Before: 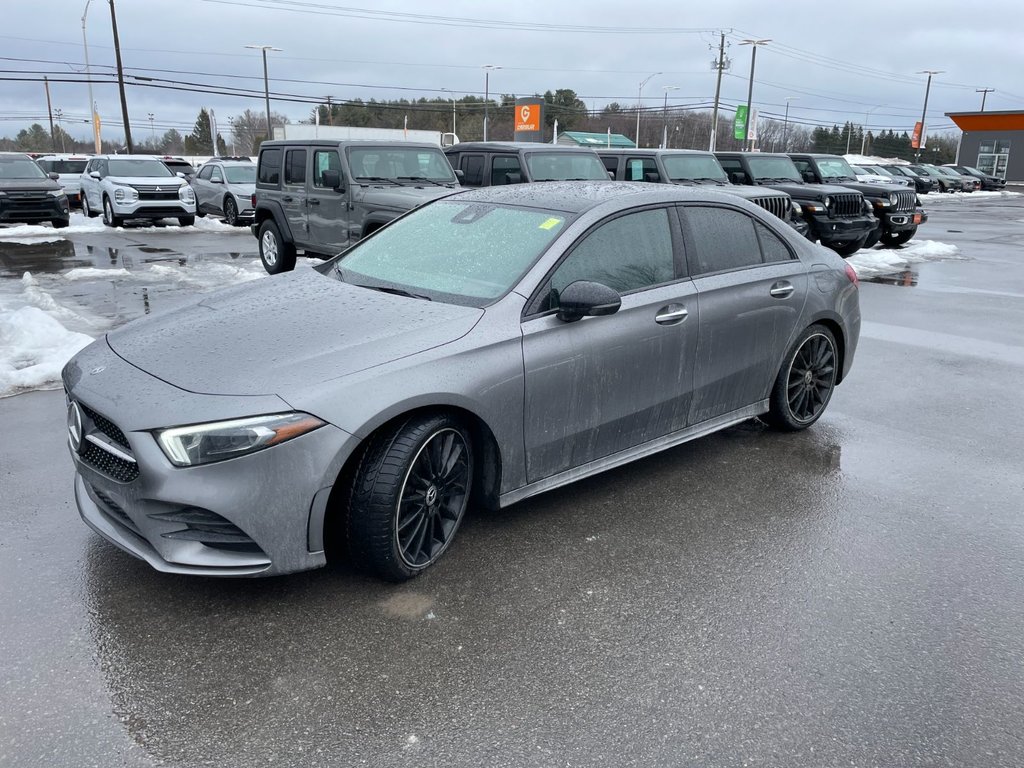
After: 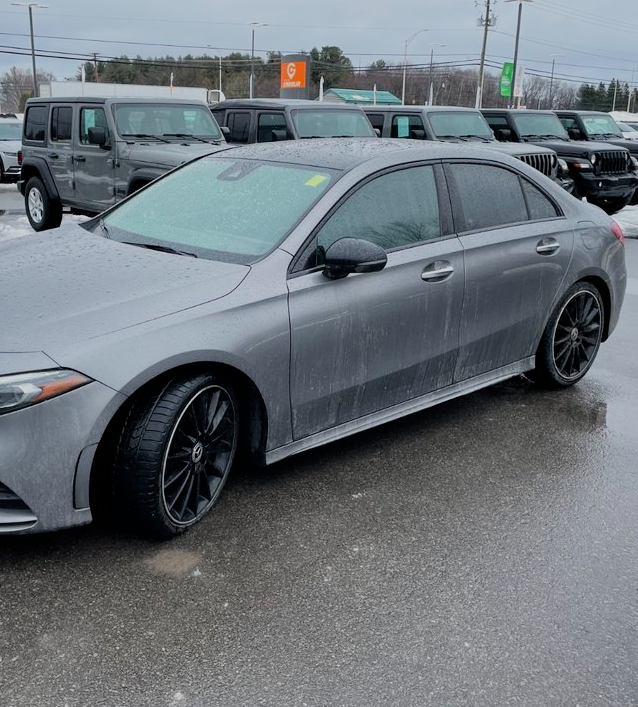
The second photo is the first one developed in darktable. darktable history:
crop and rotate: left 22.918%, top 5.629%, right 14.711%, bottom 2.247%
filmic rgb: black relative exposure -7.65 EV, white relative exposure 4.56 EV, hardness 3.61
